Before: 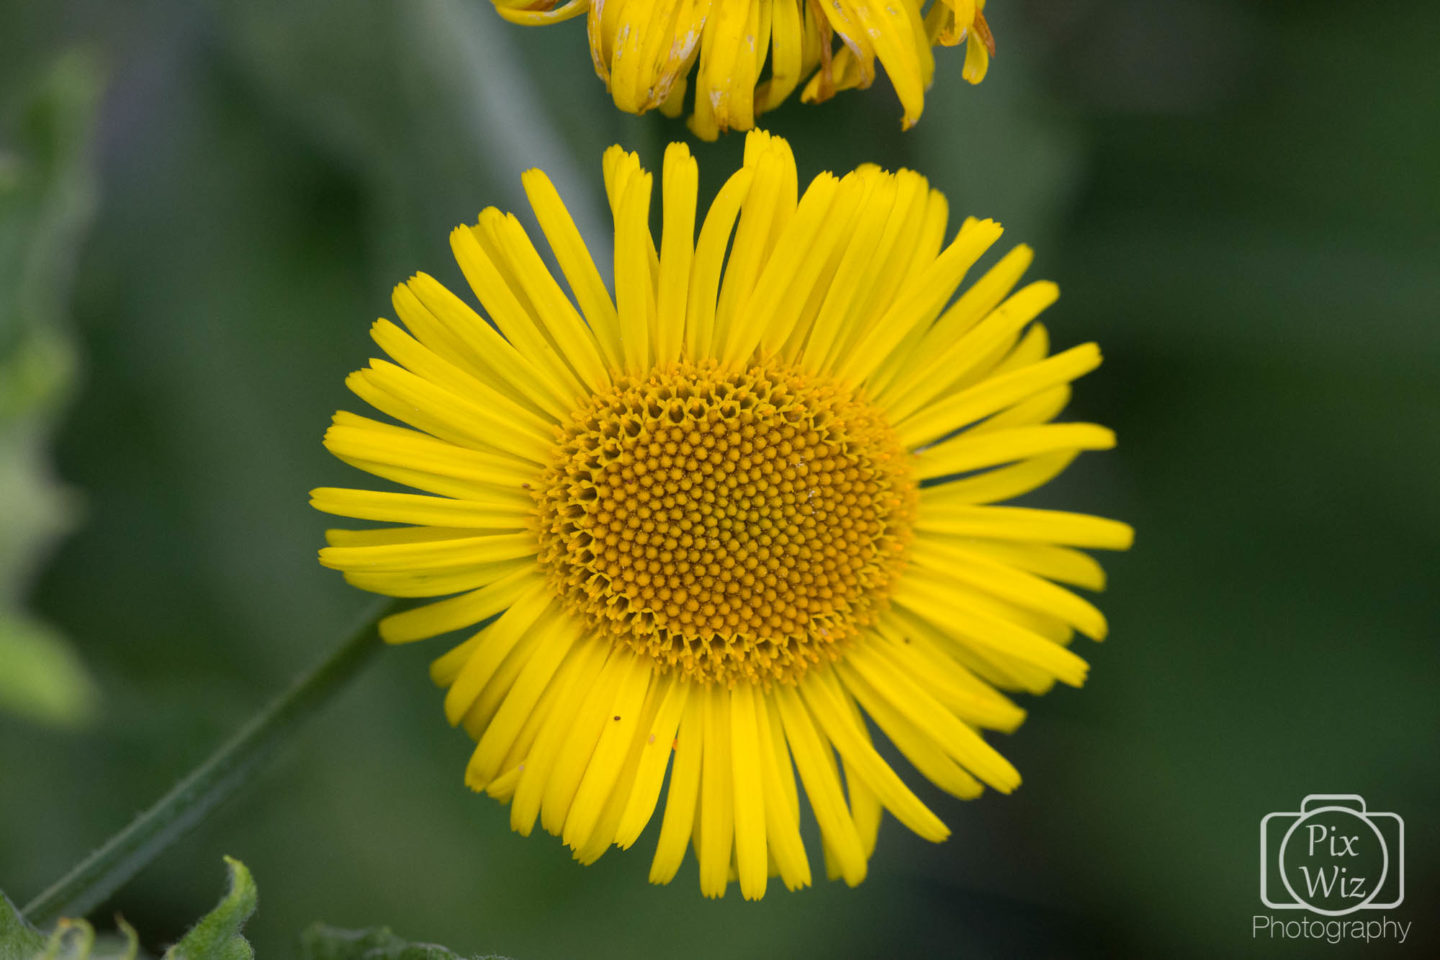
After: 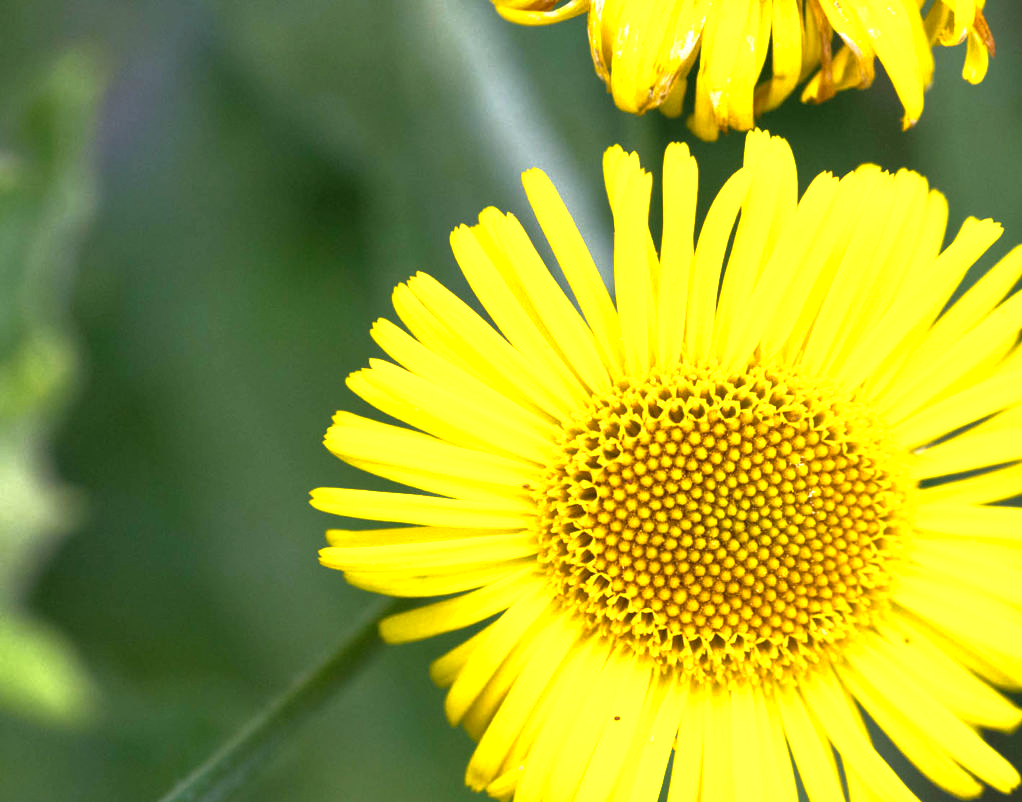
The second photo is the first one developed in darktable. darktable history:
contrast brightness saturation: contrast 0.04, saturation 0.075
velvia: strength 15.5%
crop: right 28.996%, bottom 16.425%
tone equalizer: -8 EV 0.001 EV, -7 EV -0.003 EV, -6 EV 0.005 EV, -5 EV -0.026 EV, -4 EV -0.13 EV, -3 EV -0.143 EV, -2 EV 0.264 EV, -1 EV 0.701 EV, +0 EV 0.501 EV, edges refinement/feathering 500, mask exposure compensation -1.57 EV, preserve details no
exposure: exposure 0.943 EV, compensate highlight preservation false
